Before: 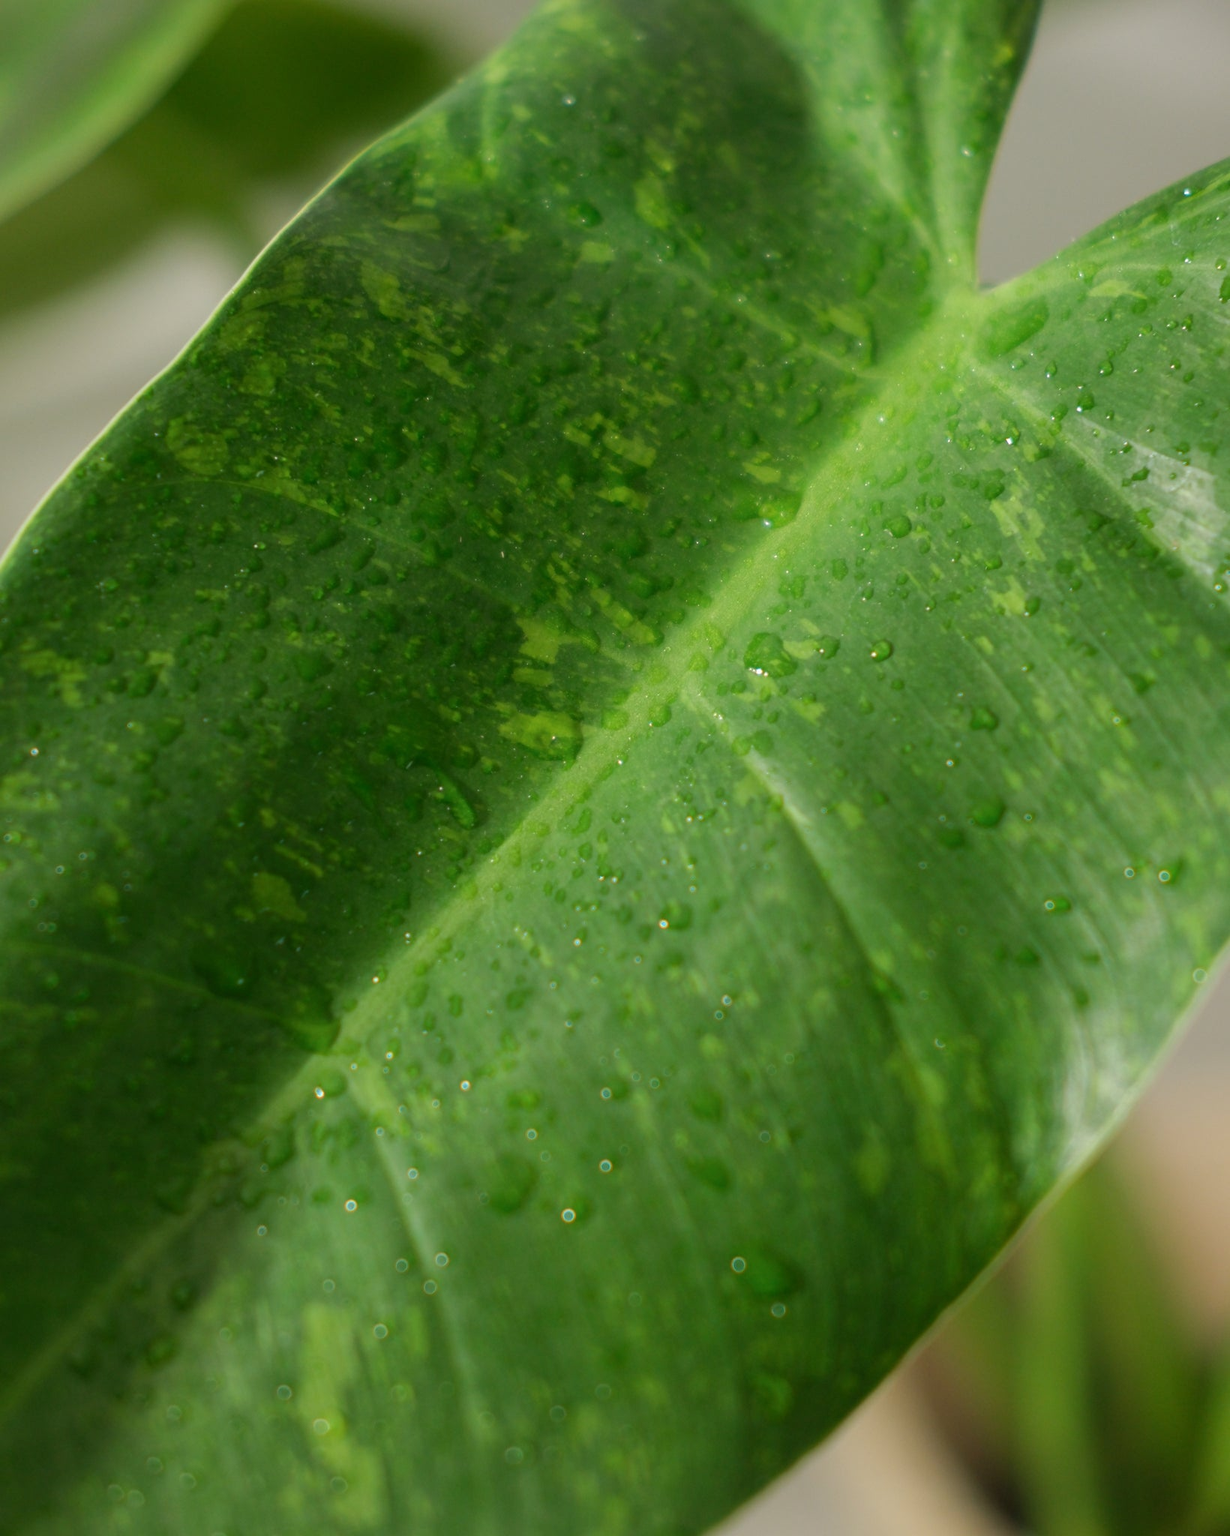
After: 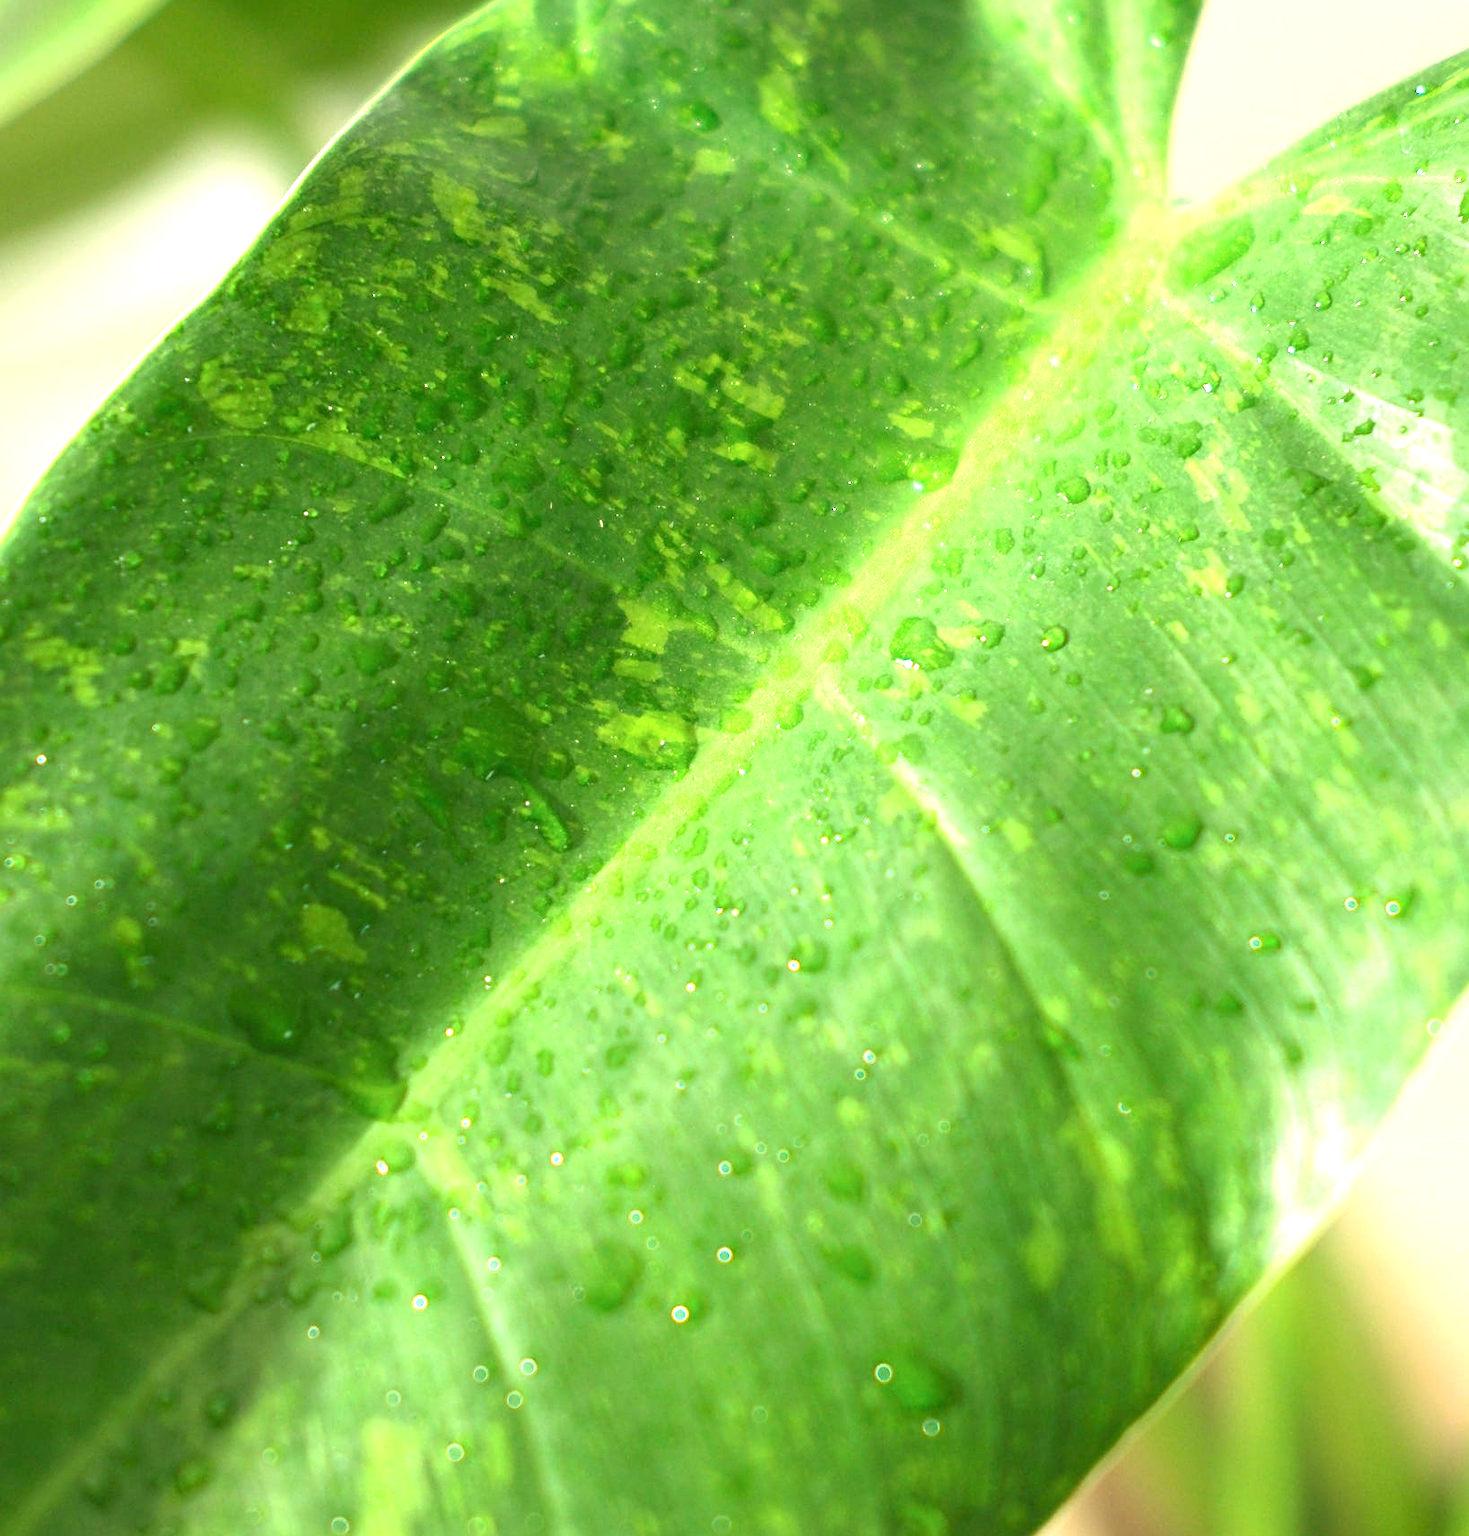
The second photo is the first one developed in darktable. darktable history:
crop: top 7.625%, bottom 8.027%
sharpen: on, module defaults
exposure: black level correction 0, exposure 1.7 EV, compensate exposure bias true, compensate highlight preservation false
